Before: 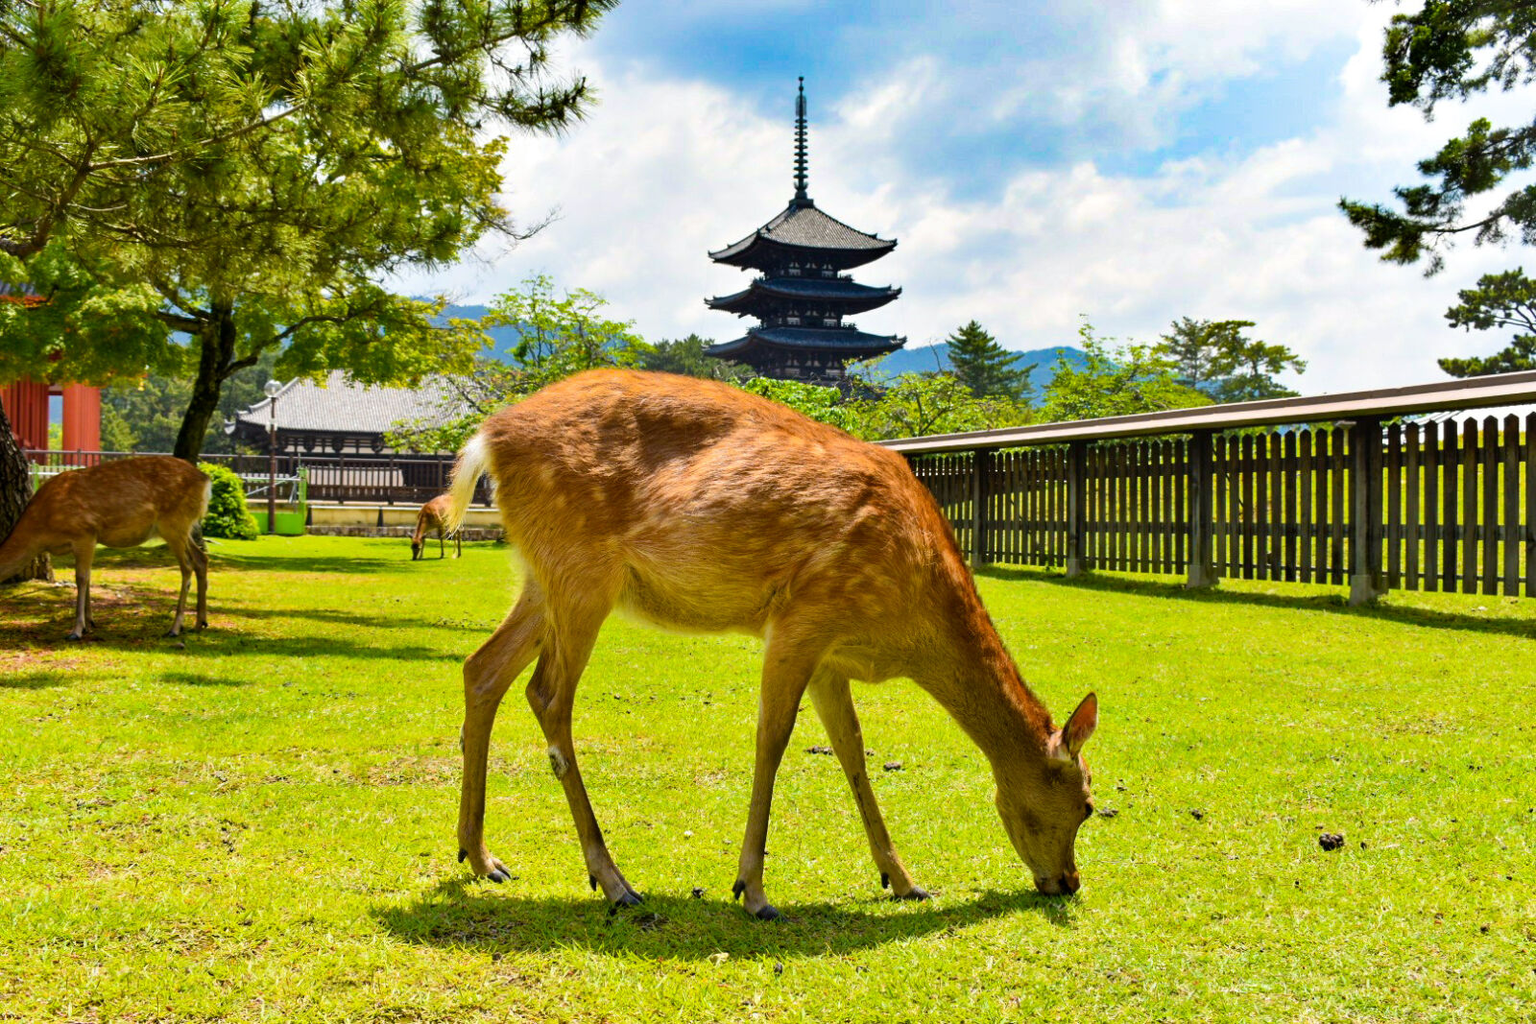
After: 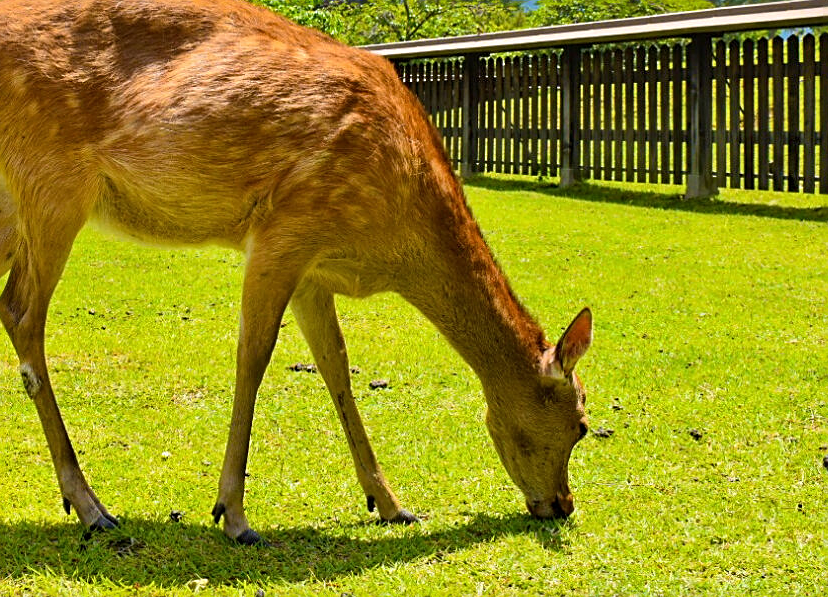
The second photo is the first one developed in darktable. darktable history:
crop: left 34.479%, top 38.822%, right 13.718%, bottom 5.172%
sharpen: on, module defaults
